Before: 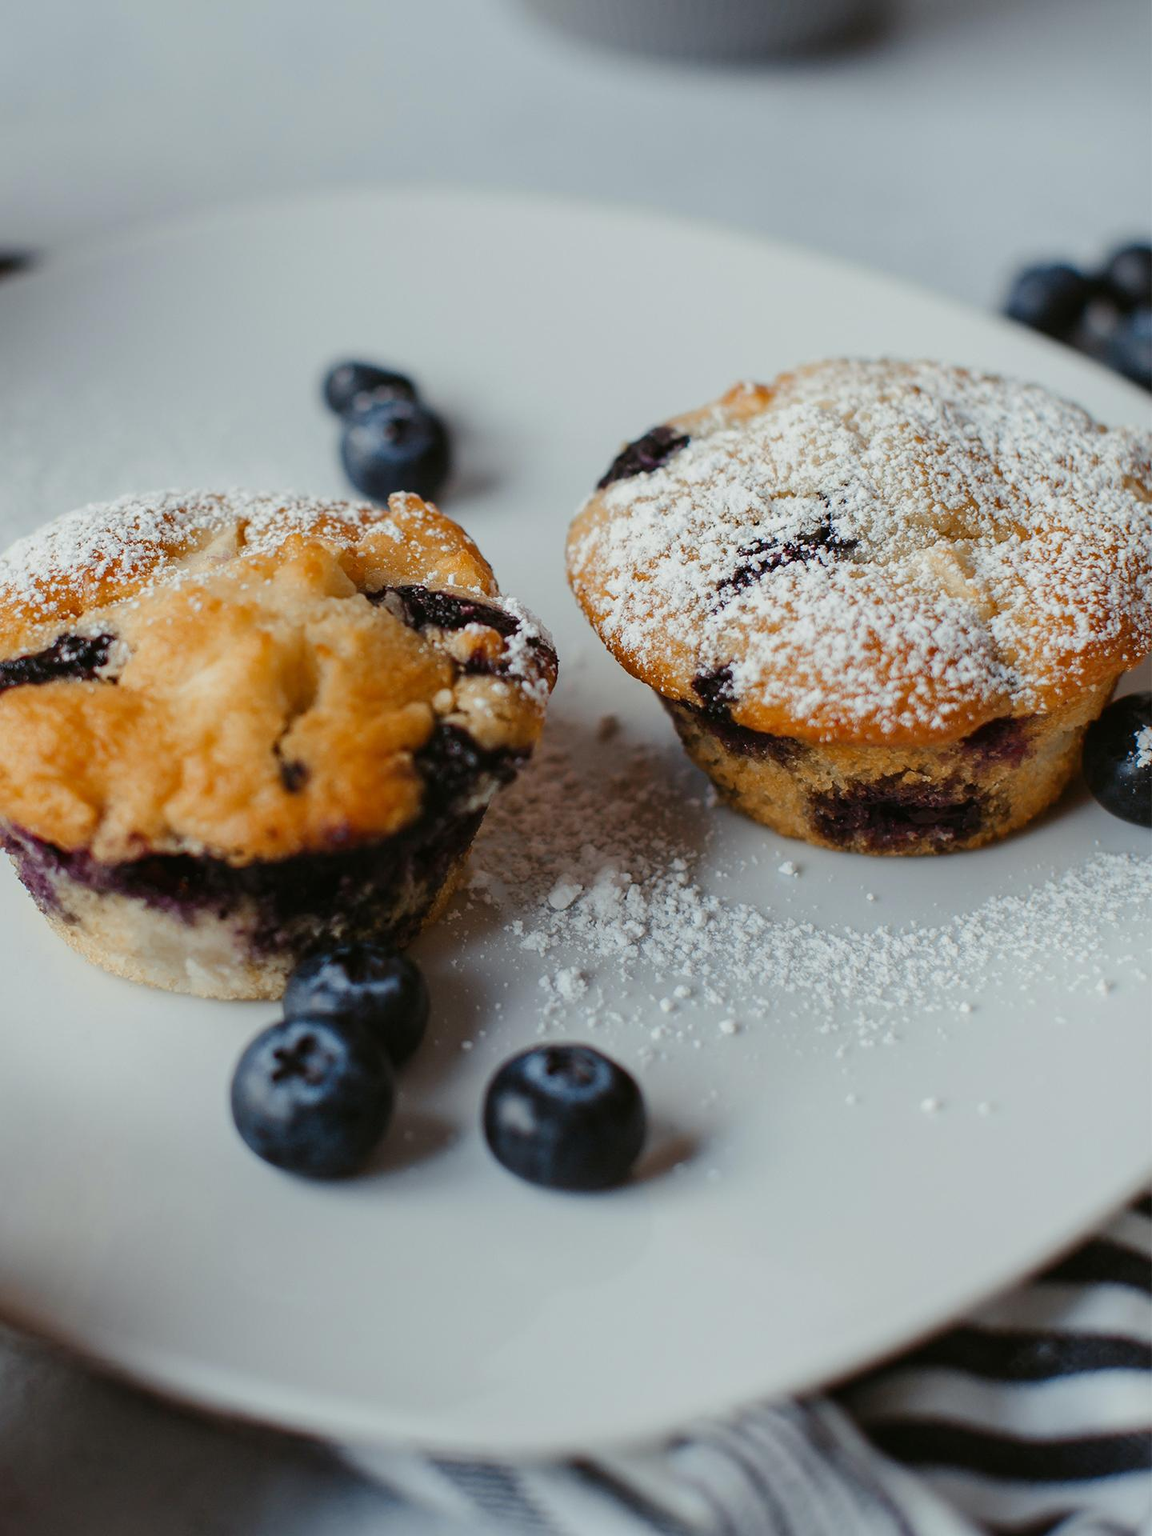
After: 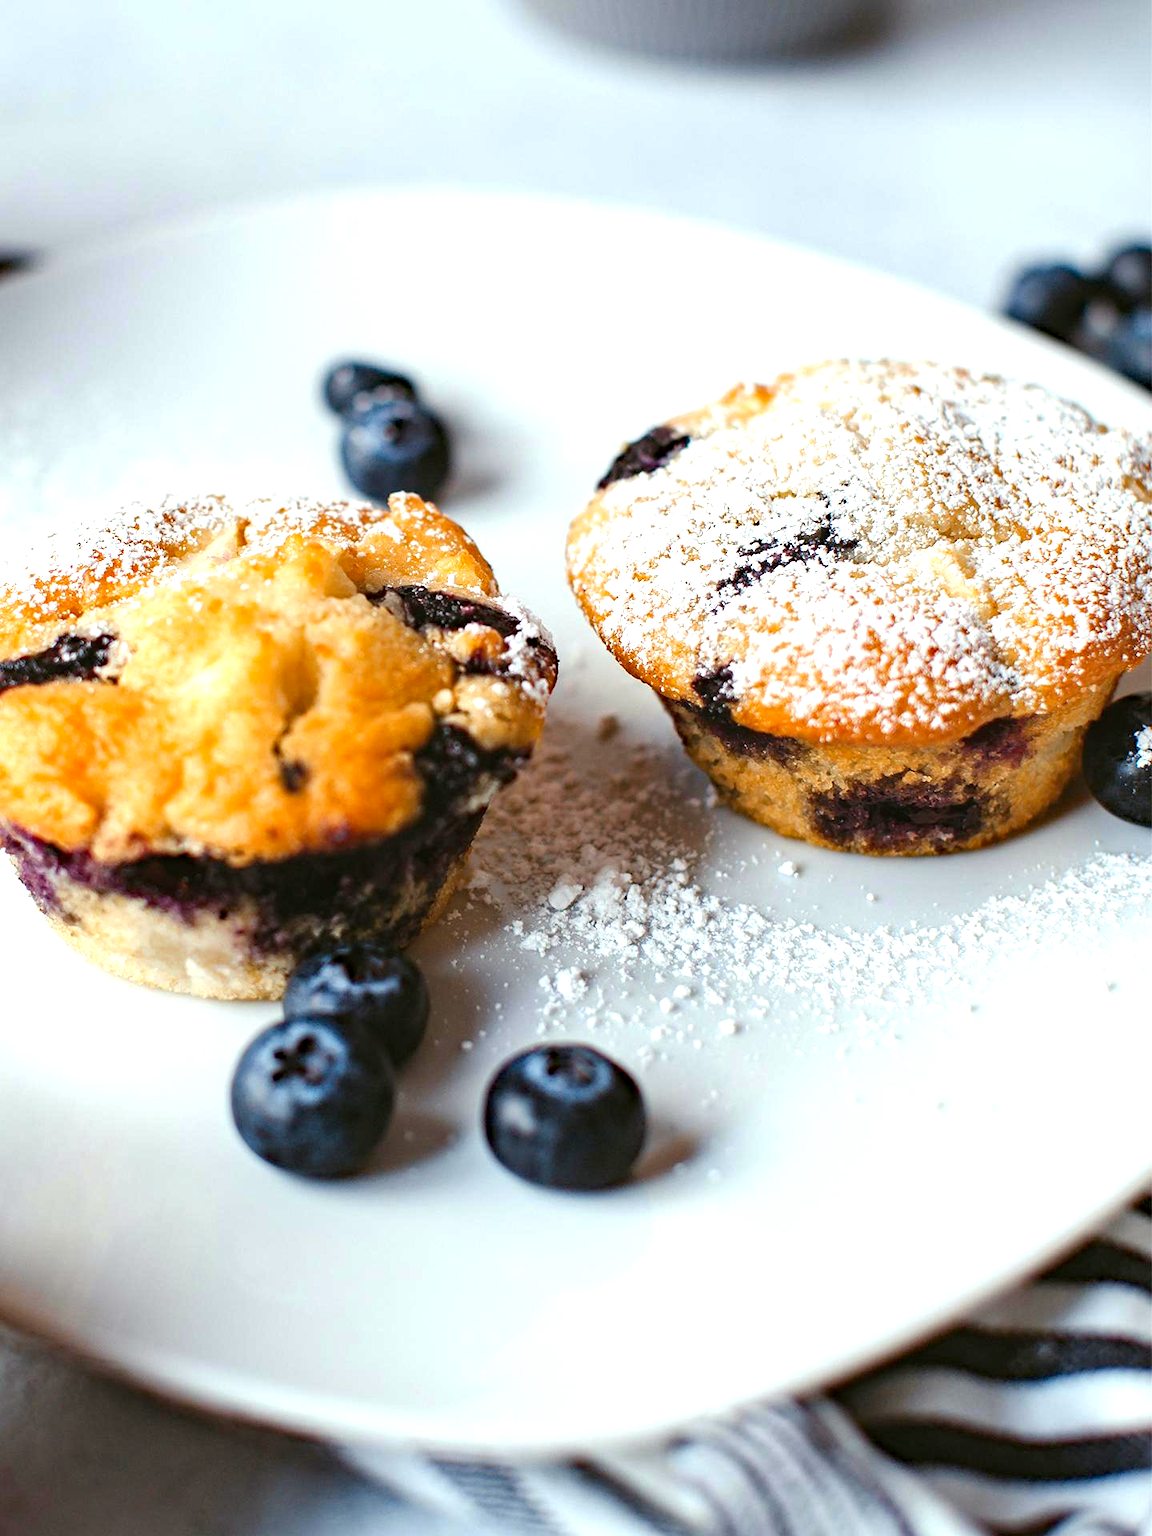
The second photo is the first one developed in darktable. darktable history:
haze removal: strength 0.29, distance 0.25, compatibility mode true, adaptive false
exposure: black level correction 0, exposure 1.2 EV, compensate exposure bias true, compensate highlight preservation false
